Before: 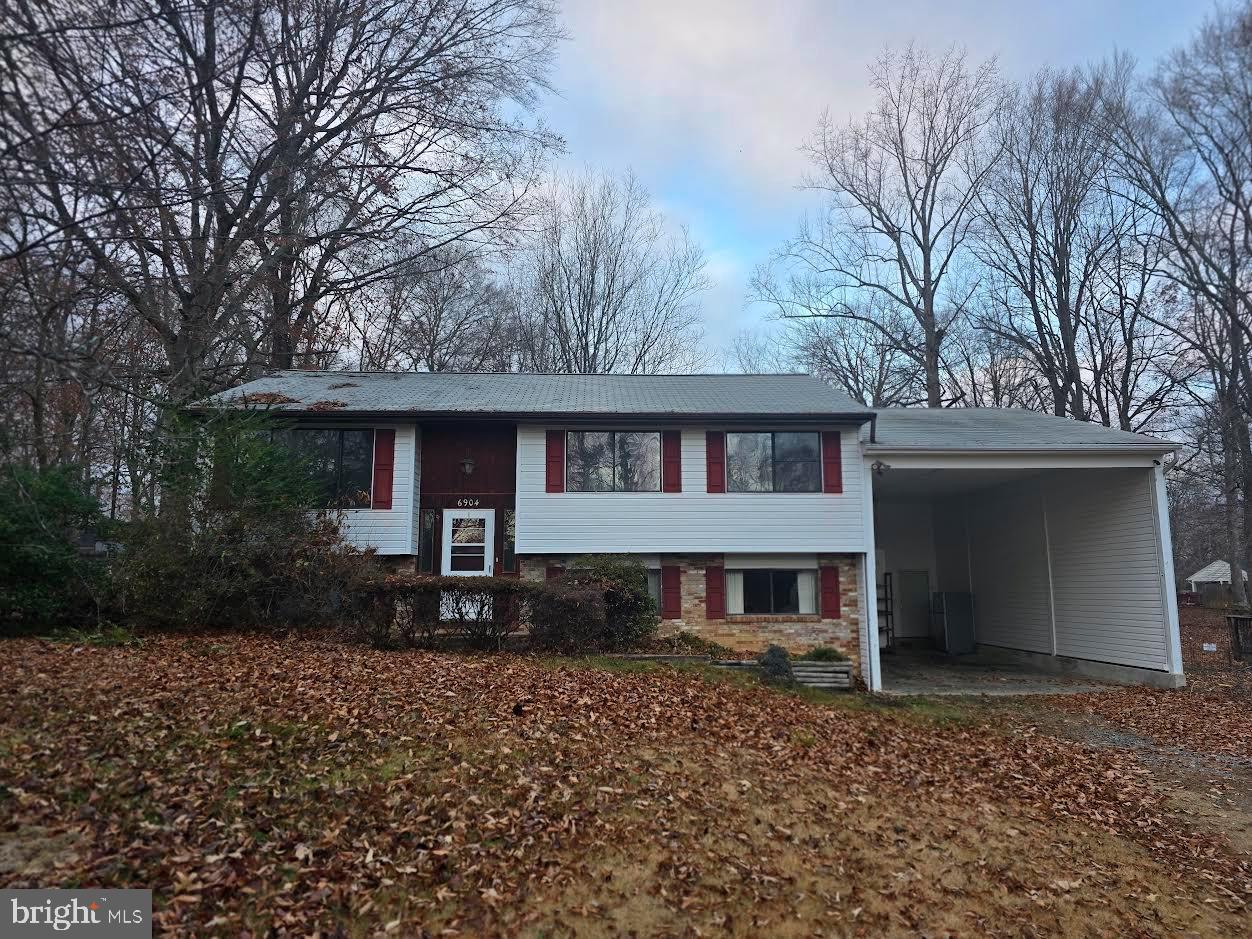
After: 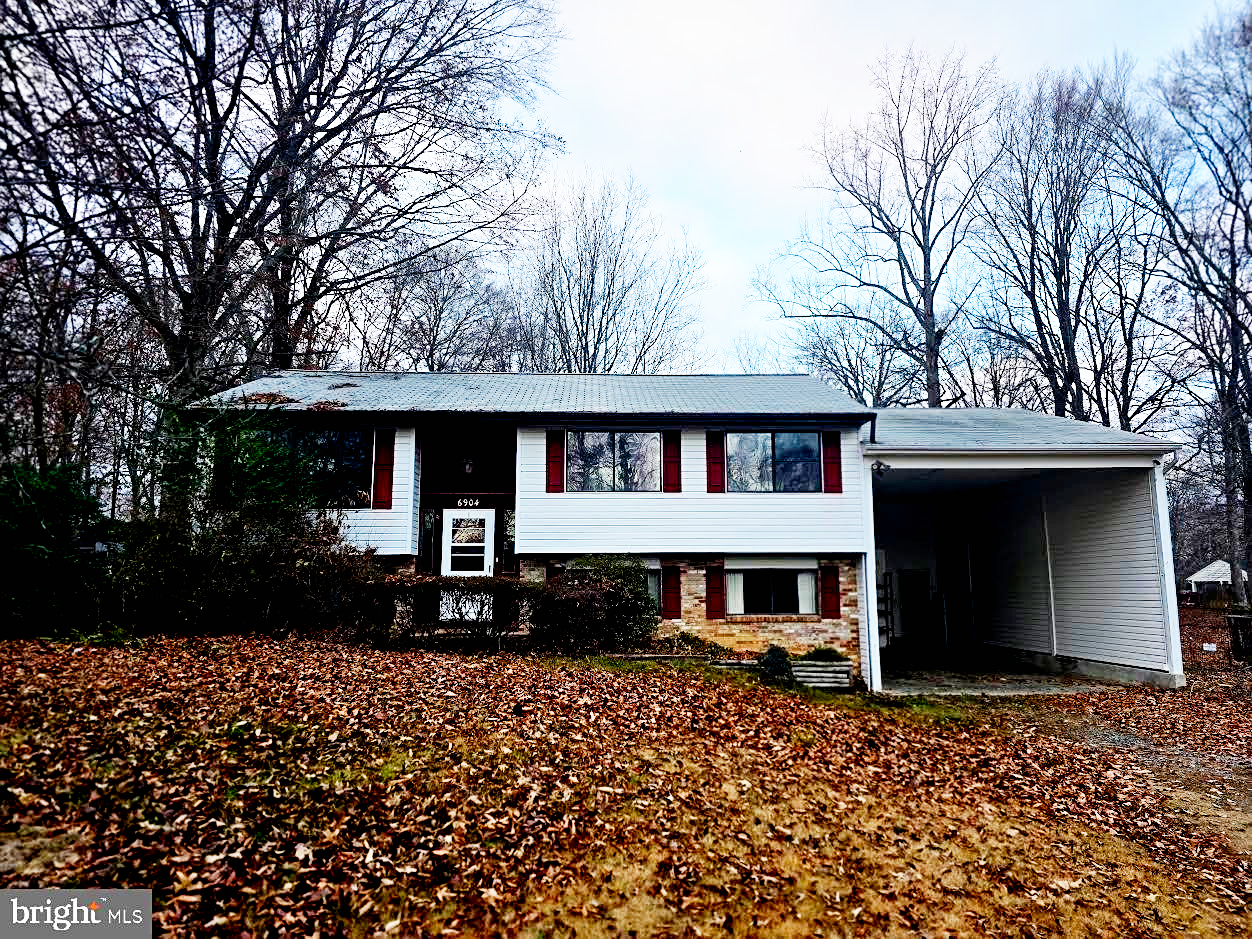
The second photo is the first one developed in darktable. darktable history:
sharpen: amount 0.205
exposure: black level correction 0.027, exposure -0.08 EV, compensate highlight preservation false
base curve: curves: ch0 [(0, 0) (0.007, 0.004) (0.027, 0.03) (0.046, 0.07) (0.207, 0.54) (0.442, 0.872) (0.673, 0.972) (1, 1)], preserve colors none
